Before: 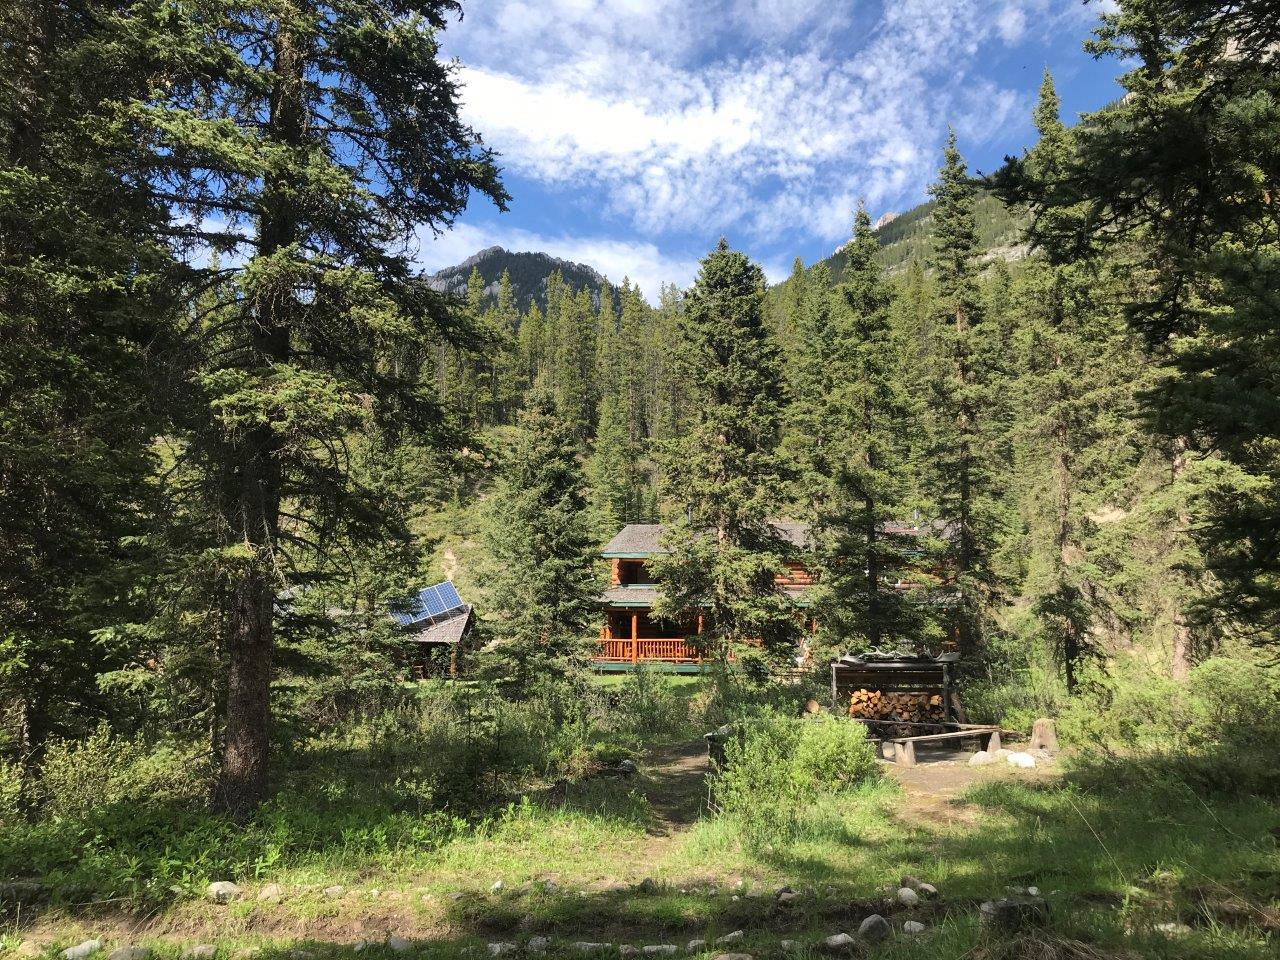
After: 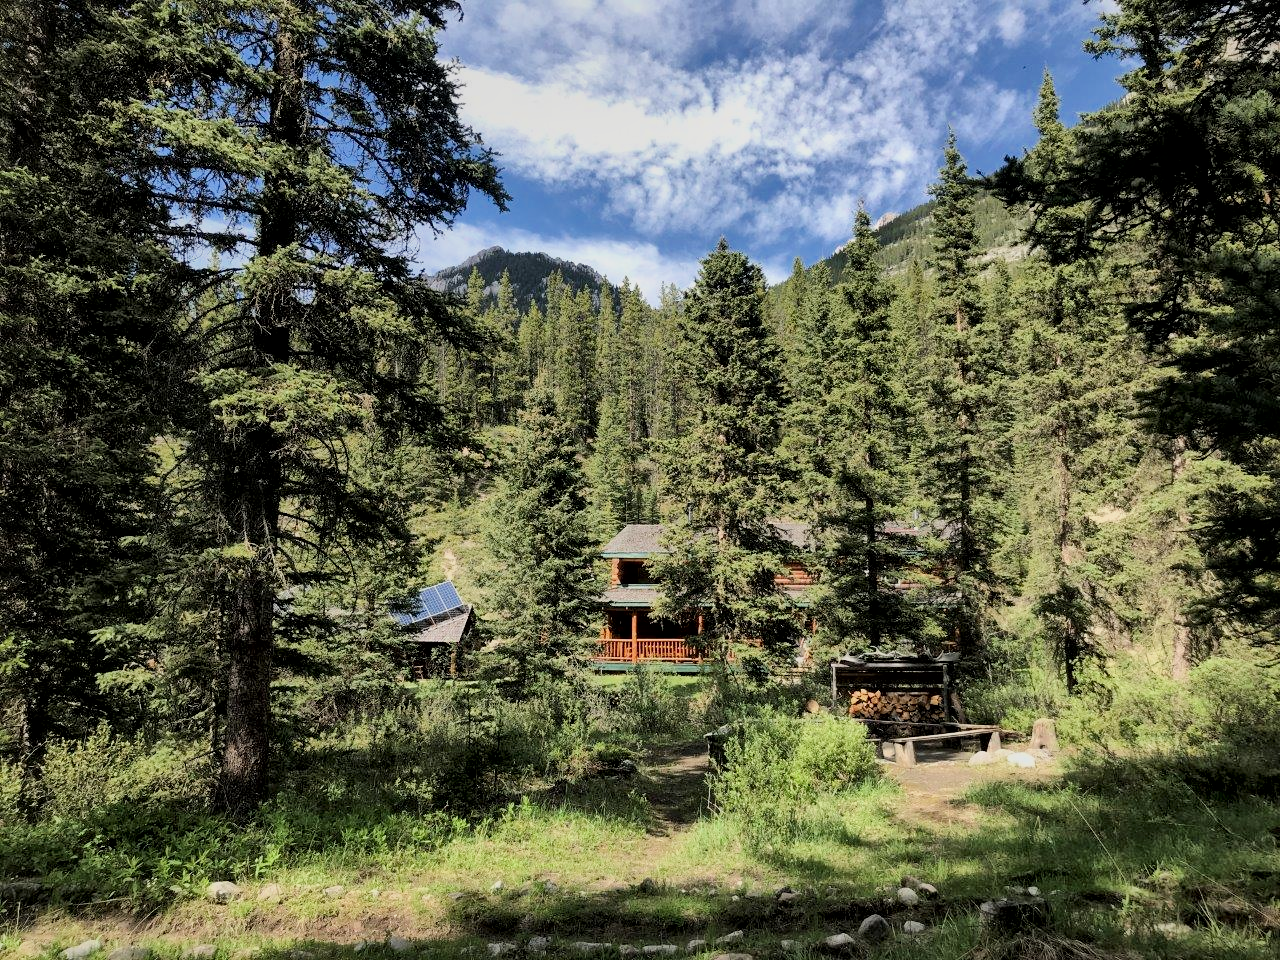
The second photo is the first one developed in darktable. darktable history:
local contrast: mode bilateral grid, contrast 20, coarseness 50, detail 179%, midtone range 0.2
filmic rgb: black relative exposure -7.48 EV, white relative exposure 4.83 EV, hardness 3.4, color science v6 (2022)
